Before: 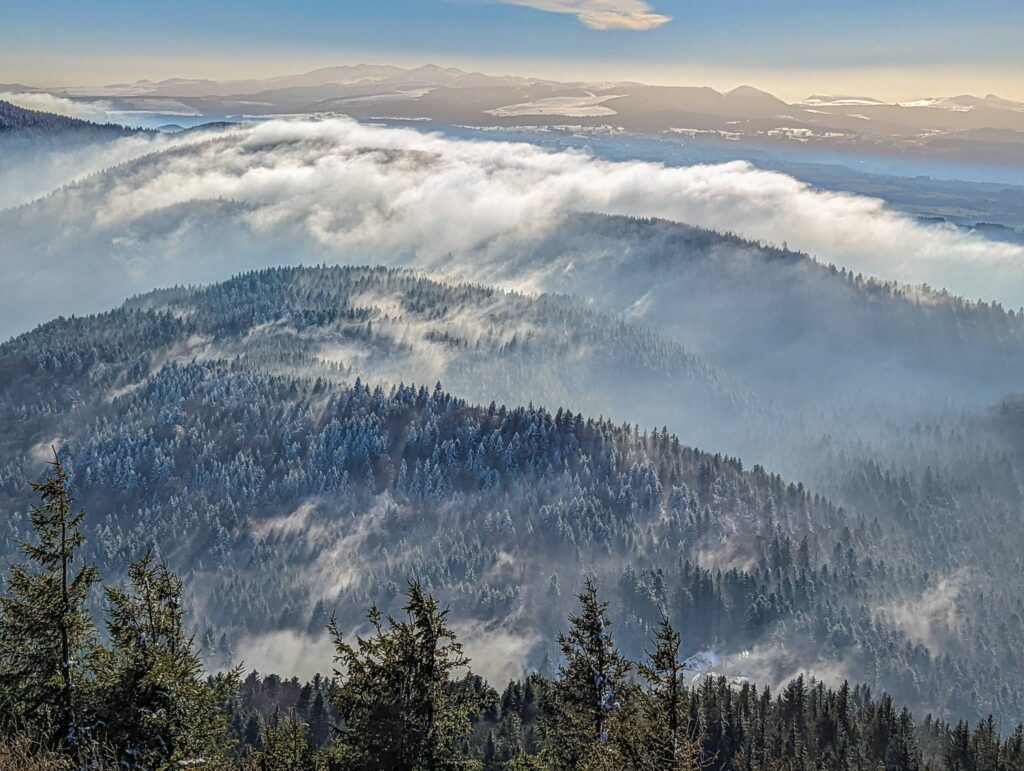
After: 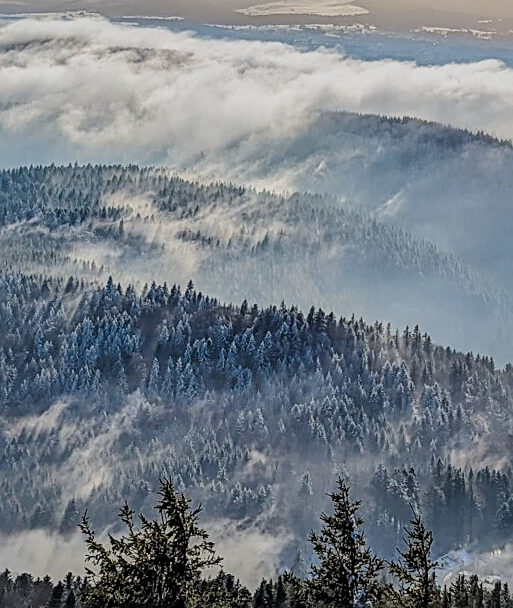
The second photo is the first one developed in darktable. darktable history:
local contrast: mode bilateral grid, contrast 20, coarseness 50, detail 130%, midtone range 0.2
crop and rotate: angle 0.019°, left 24.235%, top 13.207%, right 25.594%, bottom 7.821%
sharpen: on, module defaults
filmic rgb: black relative exposure -7.65 EV, white relative exposure 4.56 EV, hardness 3.61, contrast 0.984, add noise in highlights 0.001, color science v3 (2019), use custom middle-gray values true, contrast in highlights soft
